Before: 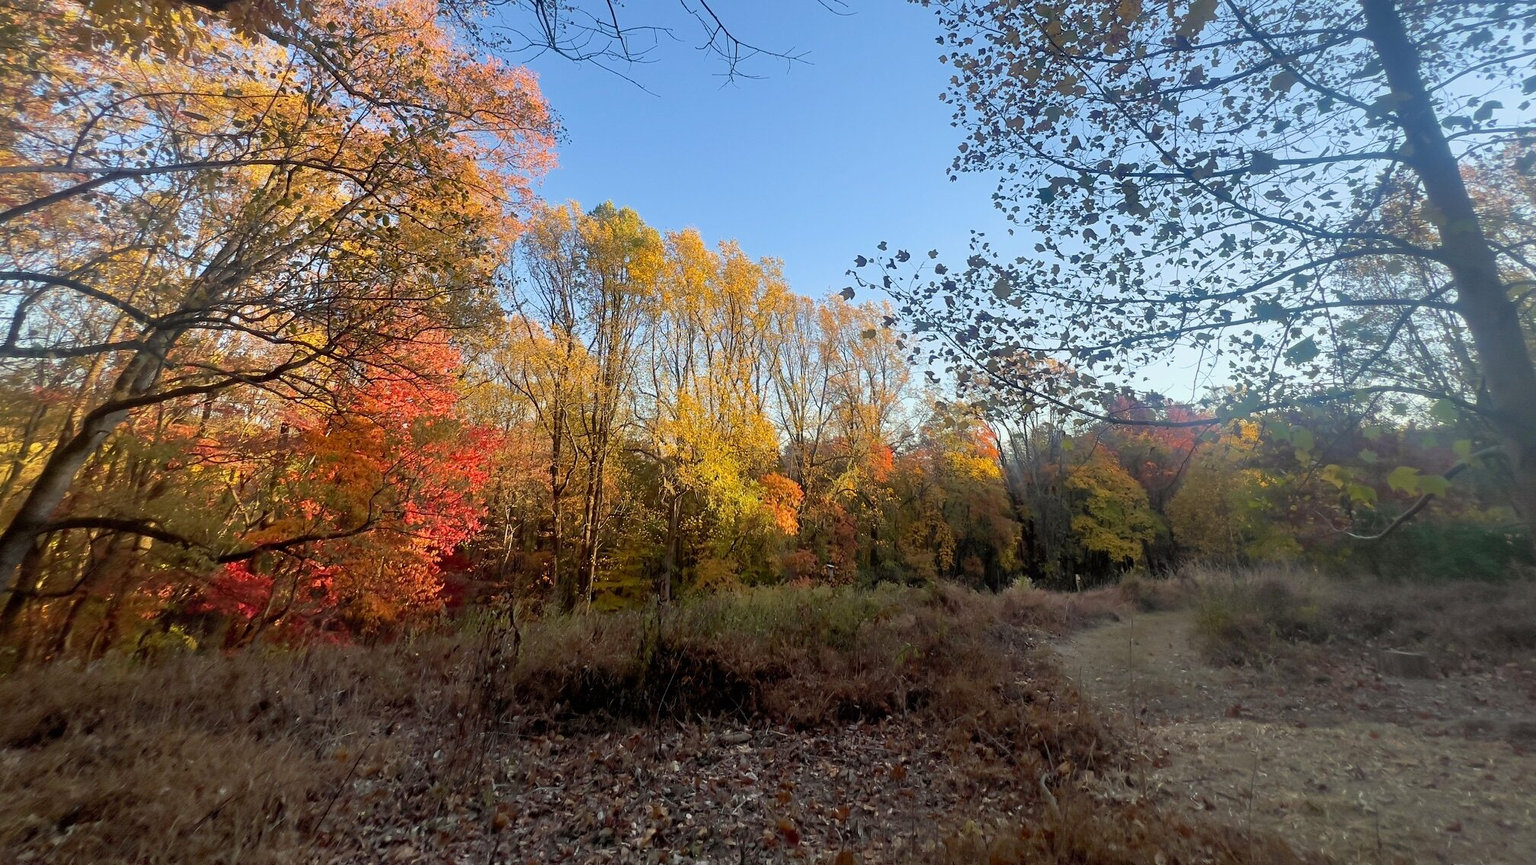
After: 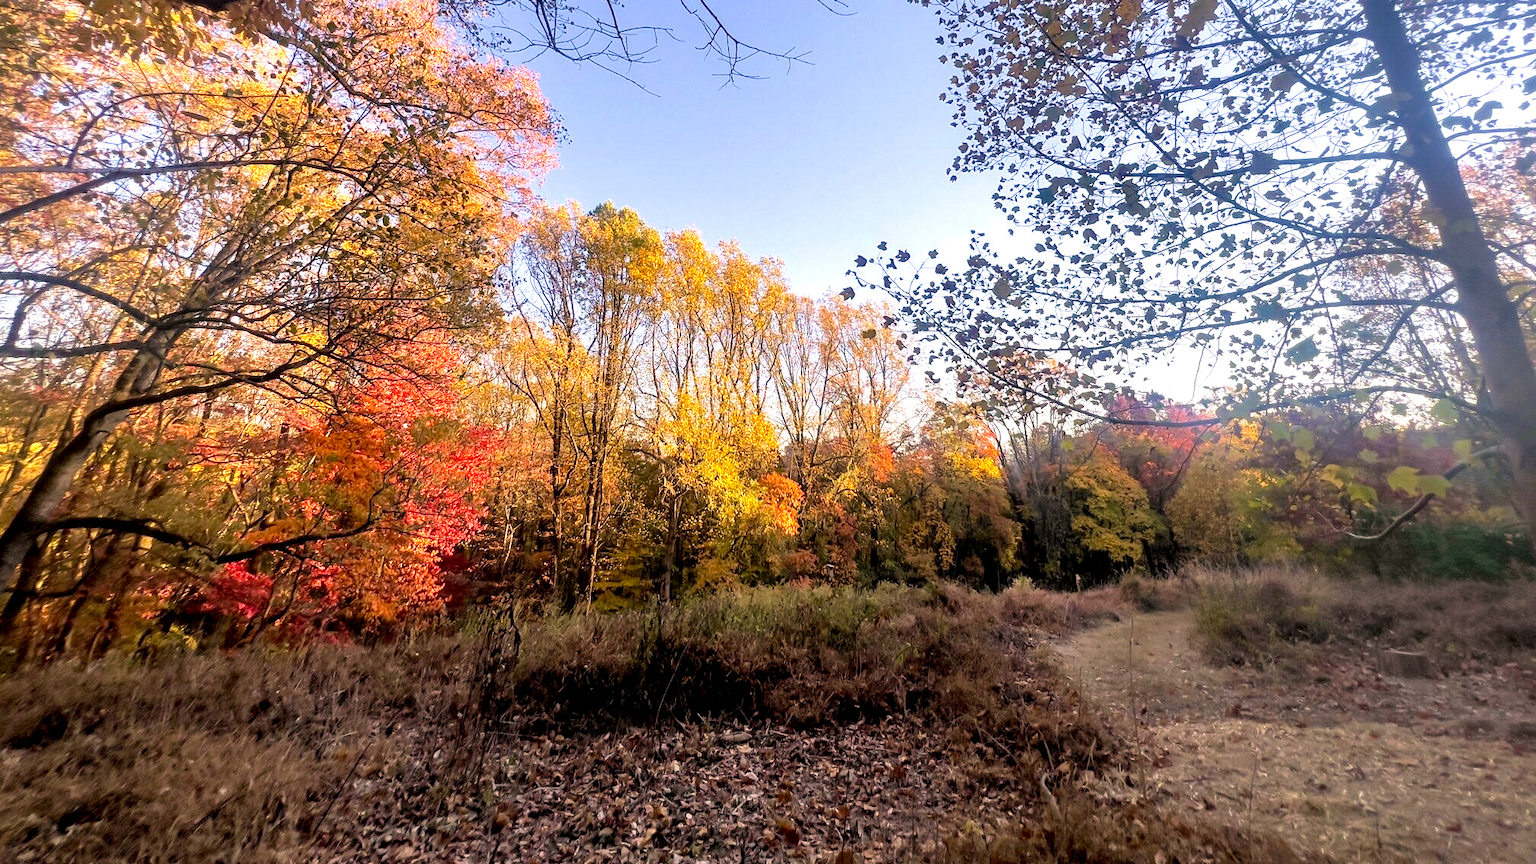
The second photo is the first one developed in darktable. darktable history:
tone equalizer: -8 EV -0.728 EV, -7 EV -0.672 EV, -6 EV -0.637 EV, -5 EV -0.399 EV, -3 EV 0.399 EV, -2 EV 0.6 EV, -1 EV 0.691 EV, +0 EV 0.766 EV
color correction: highlights a* 12.89, highlights b* 5.39
velvia: on, module defaults
local contrast: detail 130%
shadows and highlights: shadows 37.64, highlights -27.41, soften with gaussian
